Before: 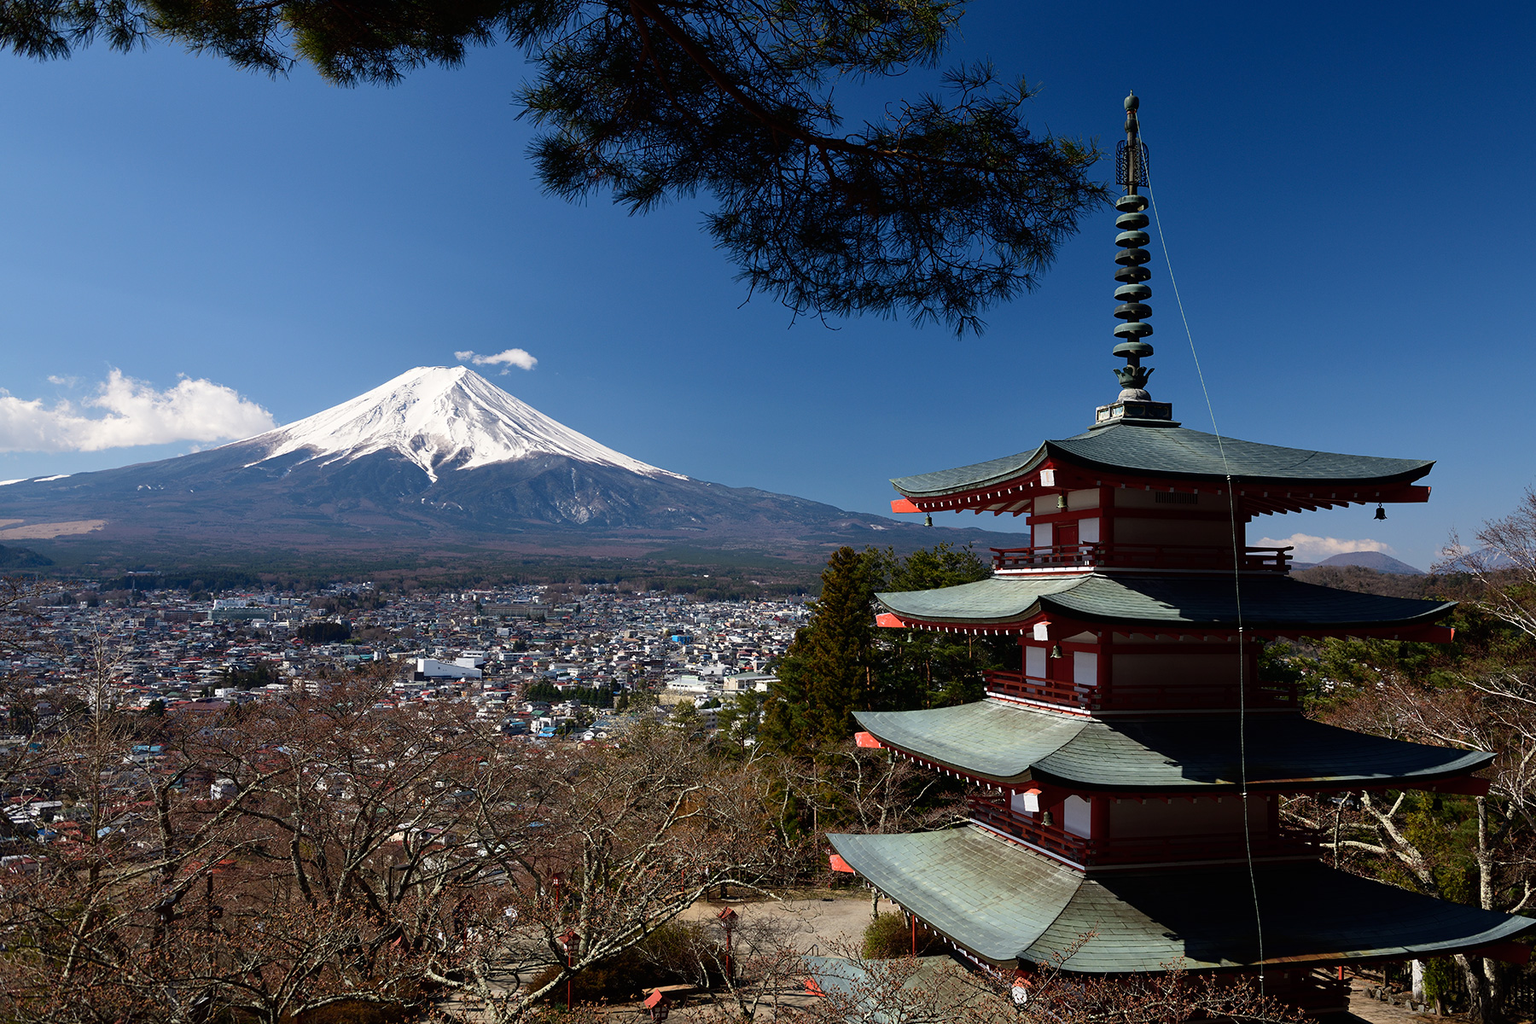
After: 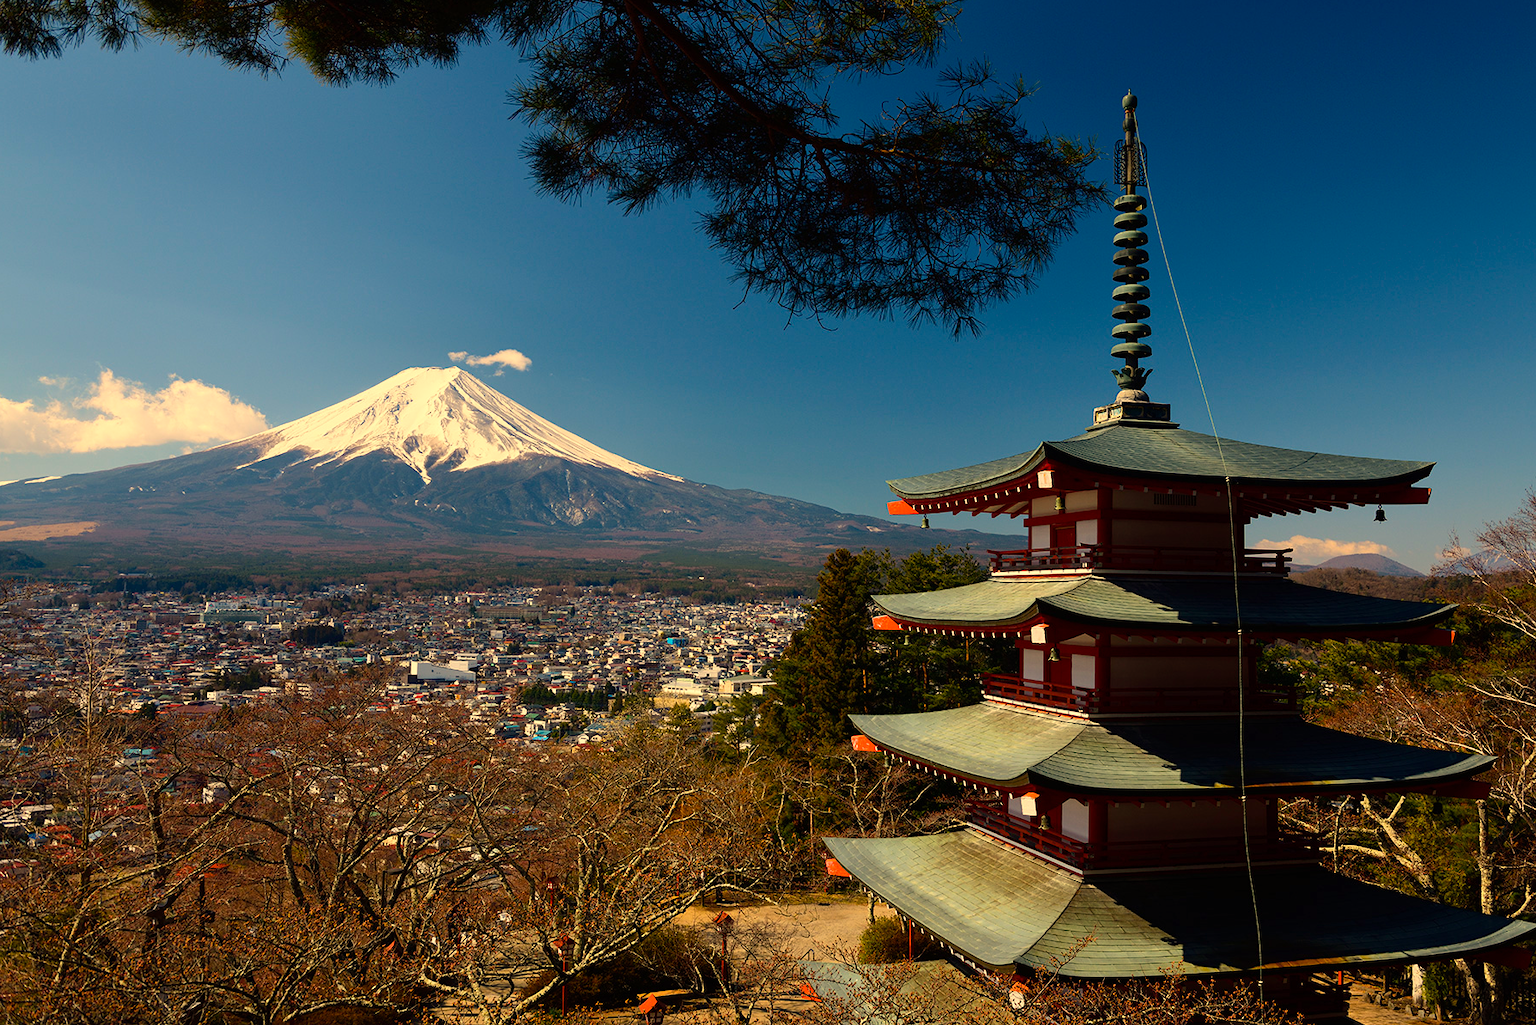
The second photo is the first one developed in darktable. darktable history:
white balance: red 1.138, green 0.996, blue 0.812
color balance rgb: perceptual saturation grading › global saturation 30%, global vibrance 20%
crop and rotate: left 0.614%, top 0.179%, bottom 0.309%
